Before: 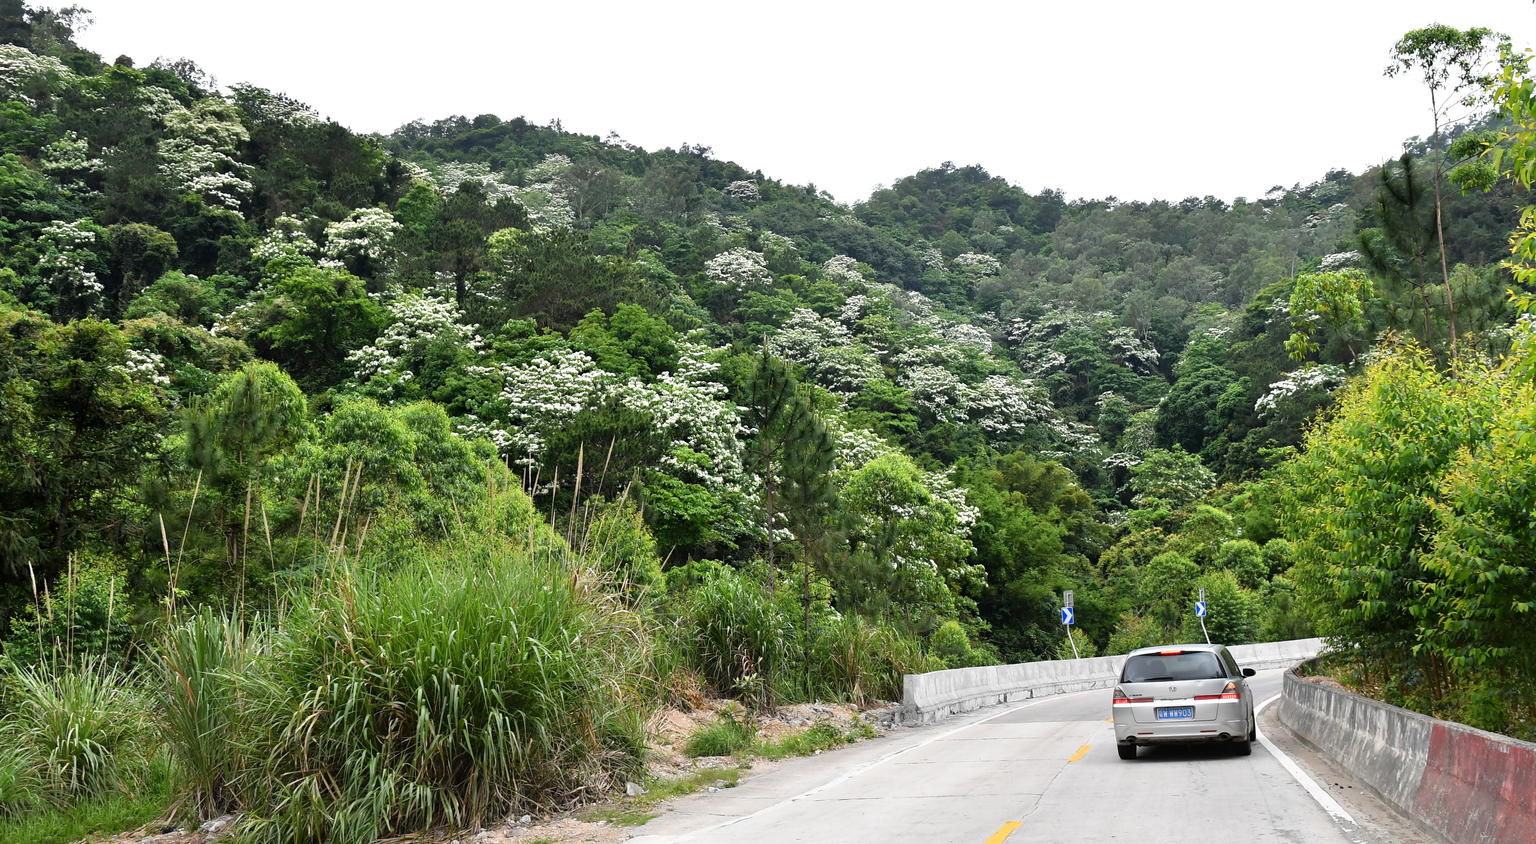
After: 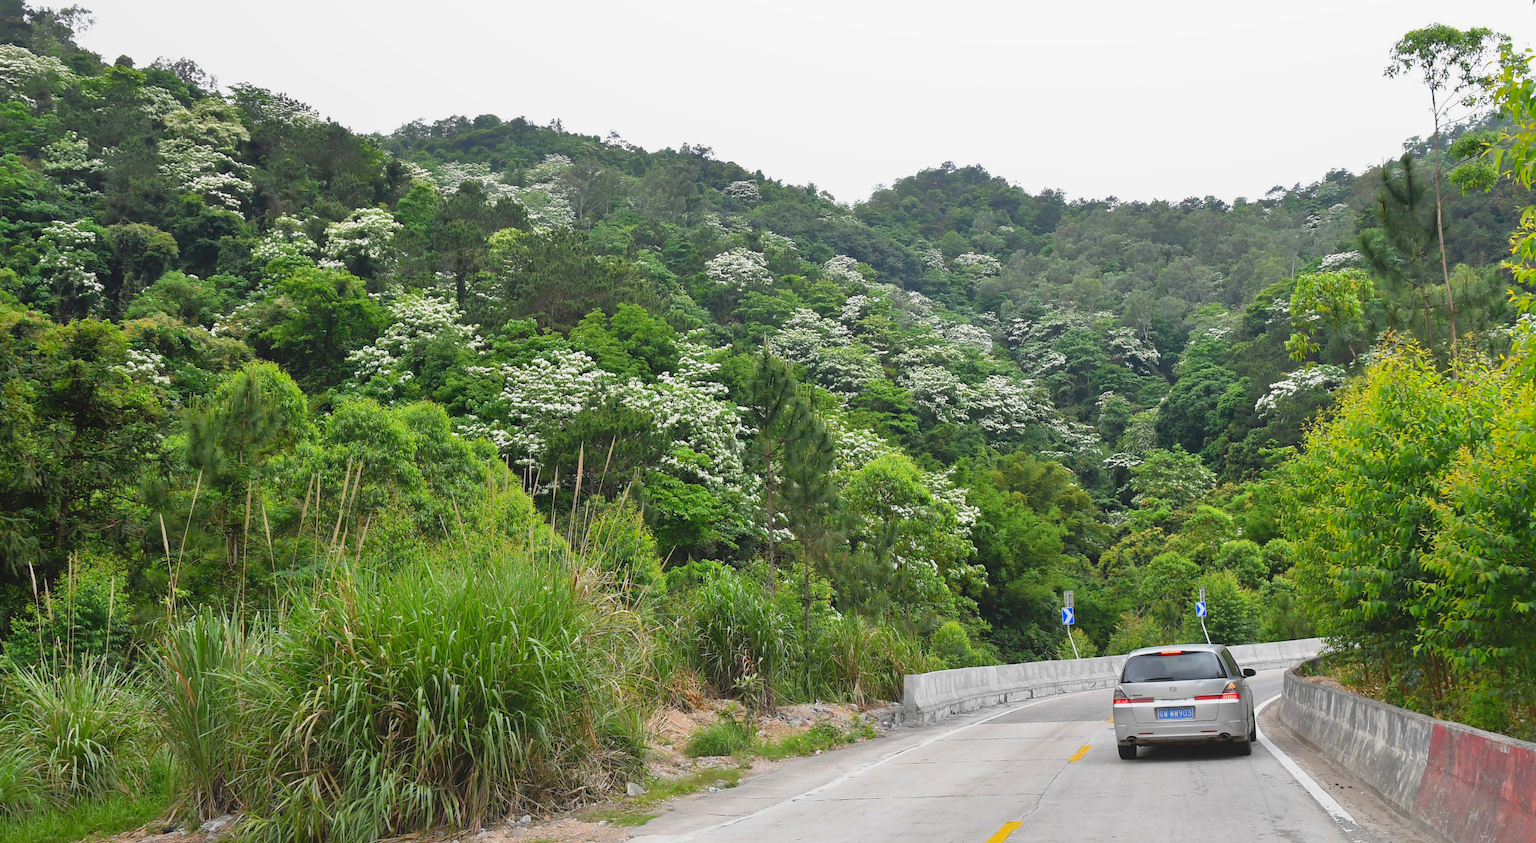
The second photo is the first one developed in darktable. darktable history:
local contrast: highlights 68%, shadows 68%, detail 82%, midtone range 0.325
shadows and highlights: on, module defaults
contrast brightness saturation: saturation 0.1
